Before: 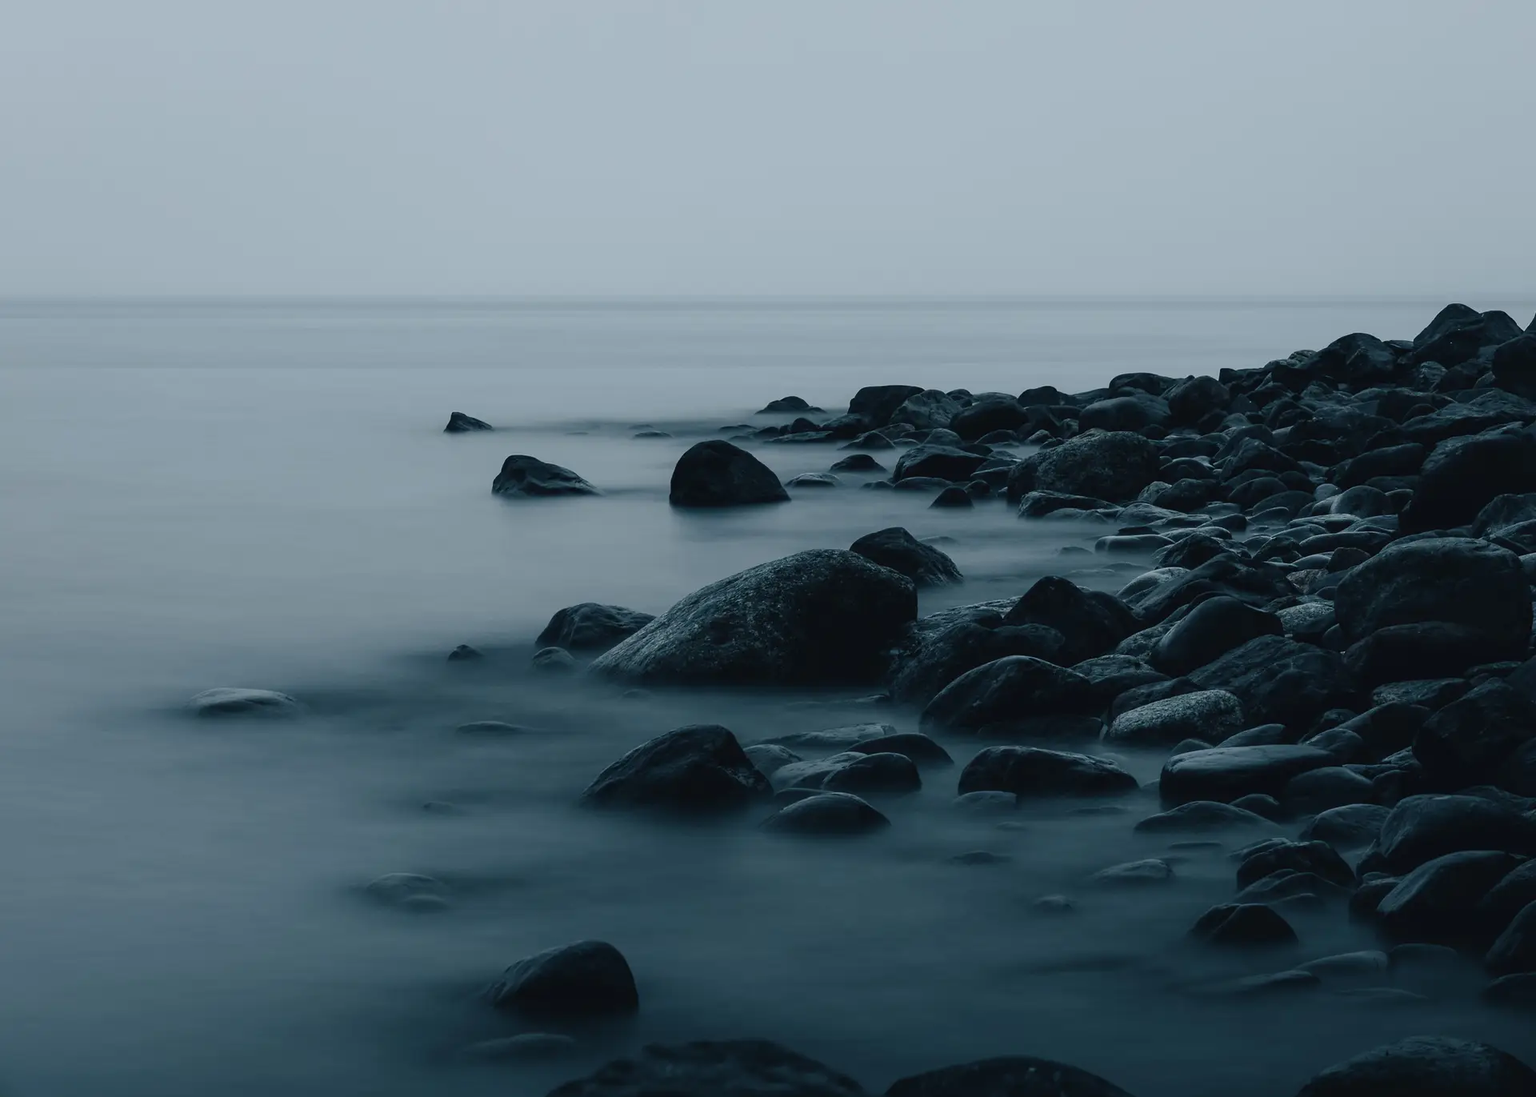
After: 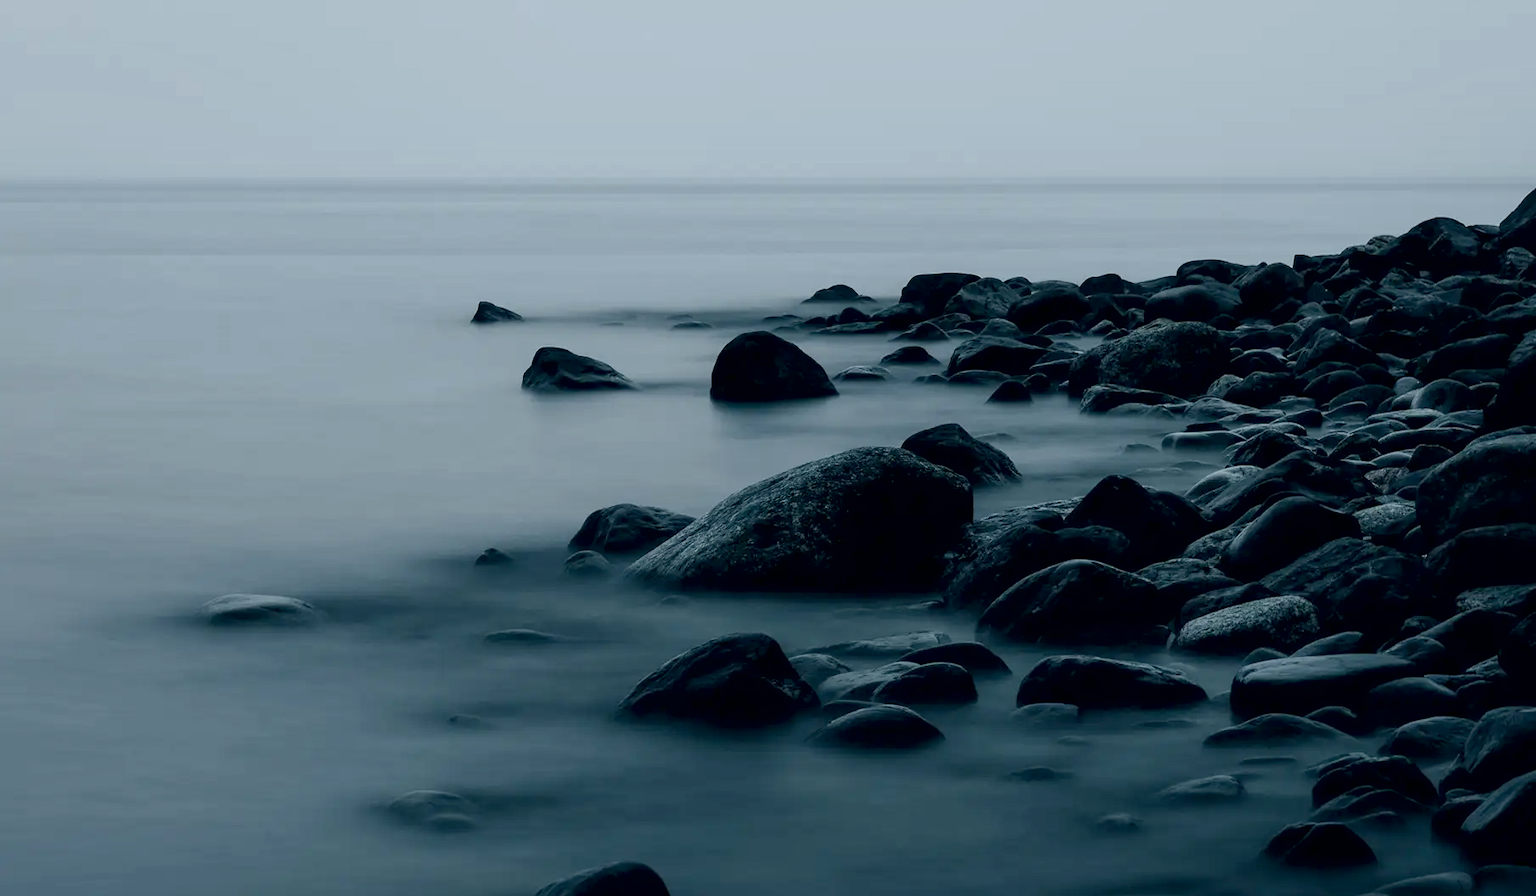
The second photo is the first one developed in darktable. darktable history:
local contrast: mode bilateral grid, contrast 20, coarseness 50, detail 120%, midtone range 0.2
crop and rotate: angle 0.03°, top 11.643%, right 5.651%, bottom 11.189%
exposure: black level correction 0.007, exposure 0.159 EV, compensate highlight preservation false
